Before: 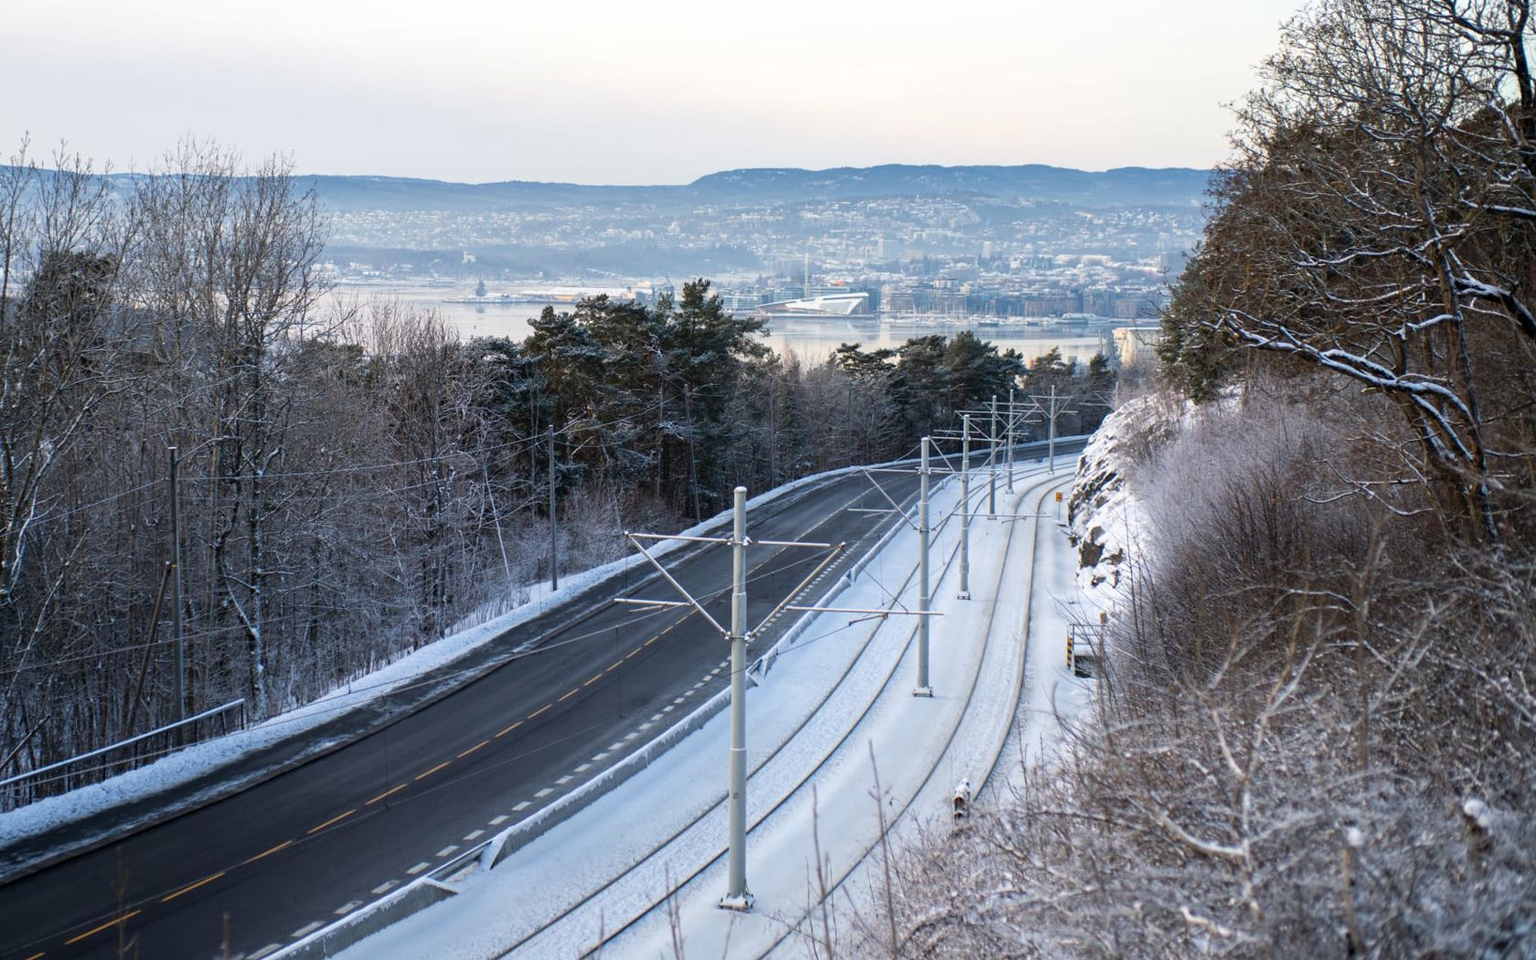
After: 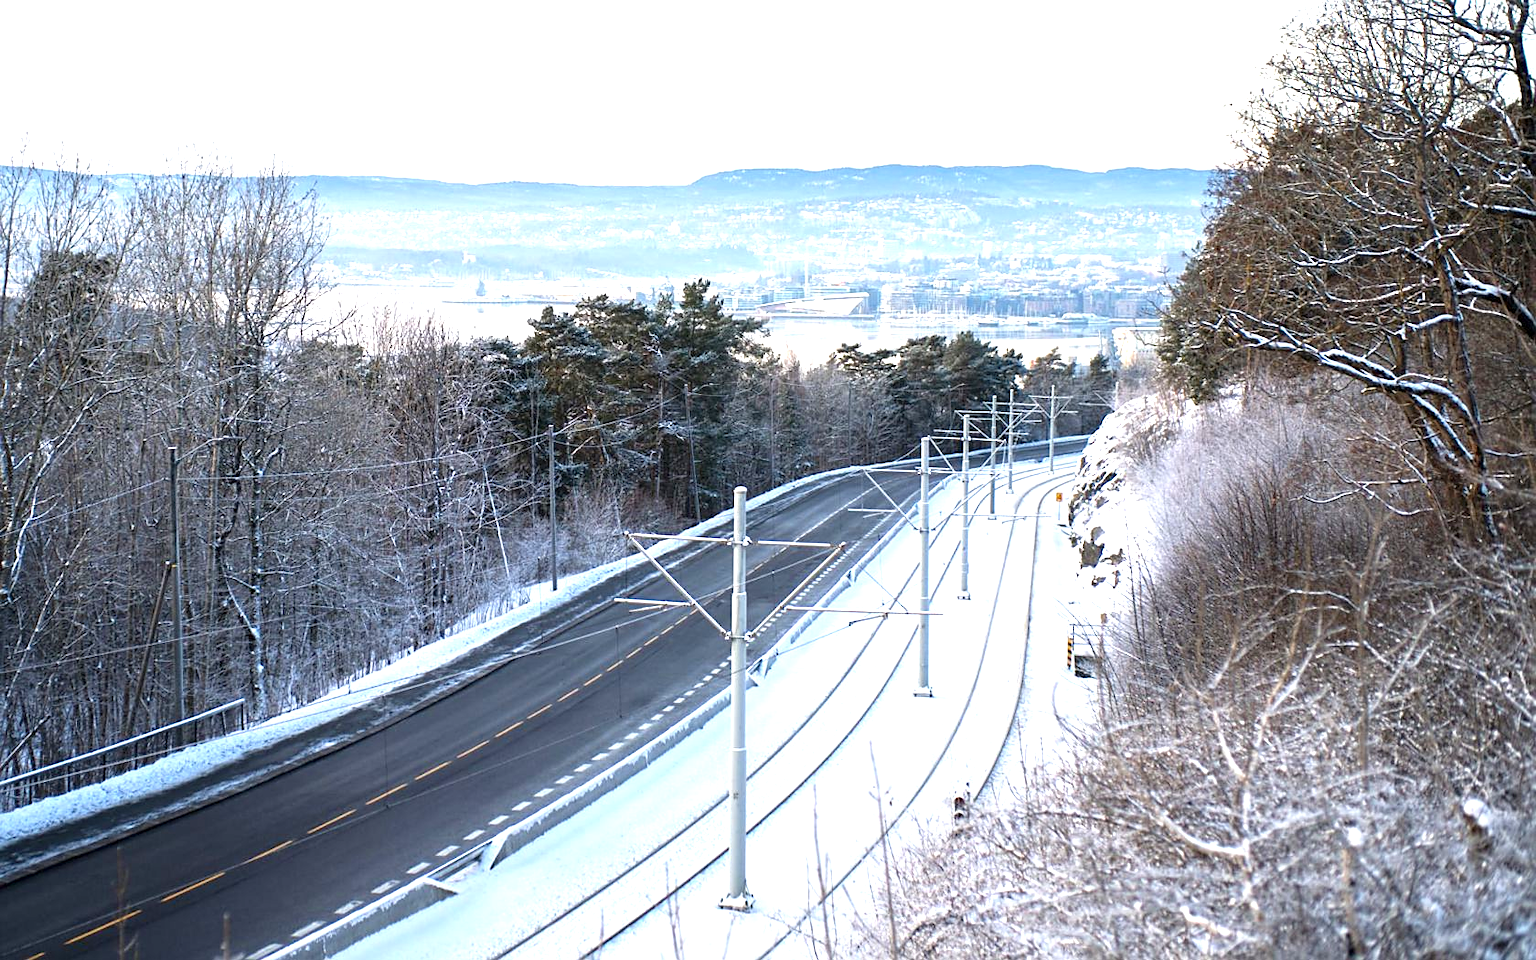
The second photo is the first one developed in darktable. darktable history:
sharpen: radius 1.864, amount 0.398, threshold 1.271
exposure: exposure 1.137 EV, compensate highlight preservation false
